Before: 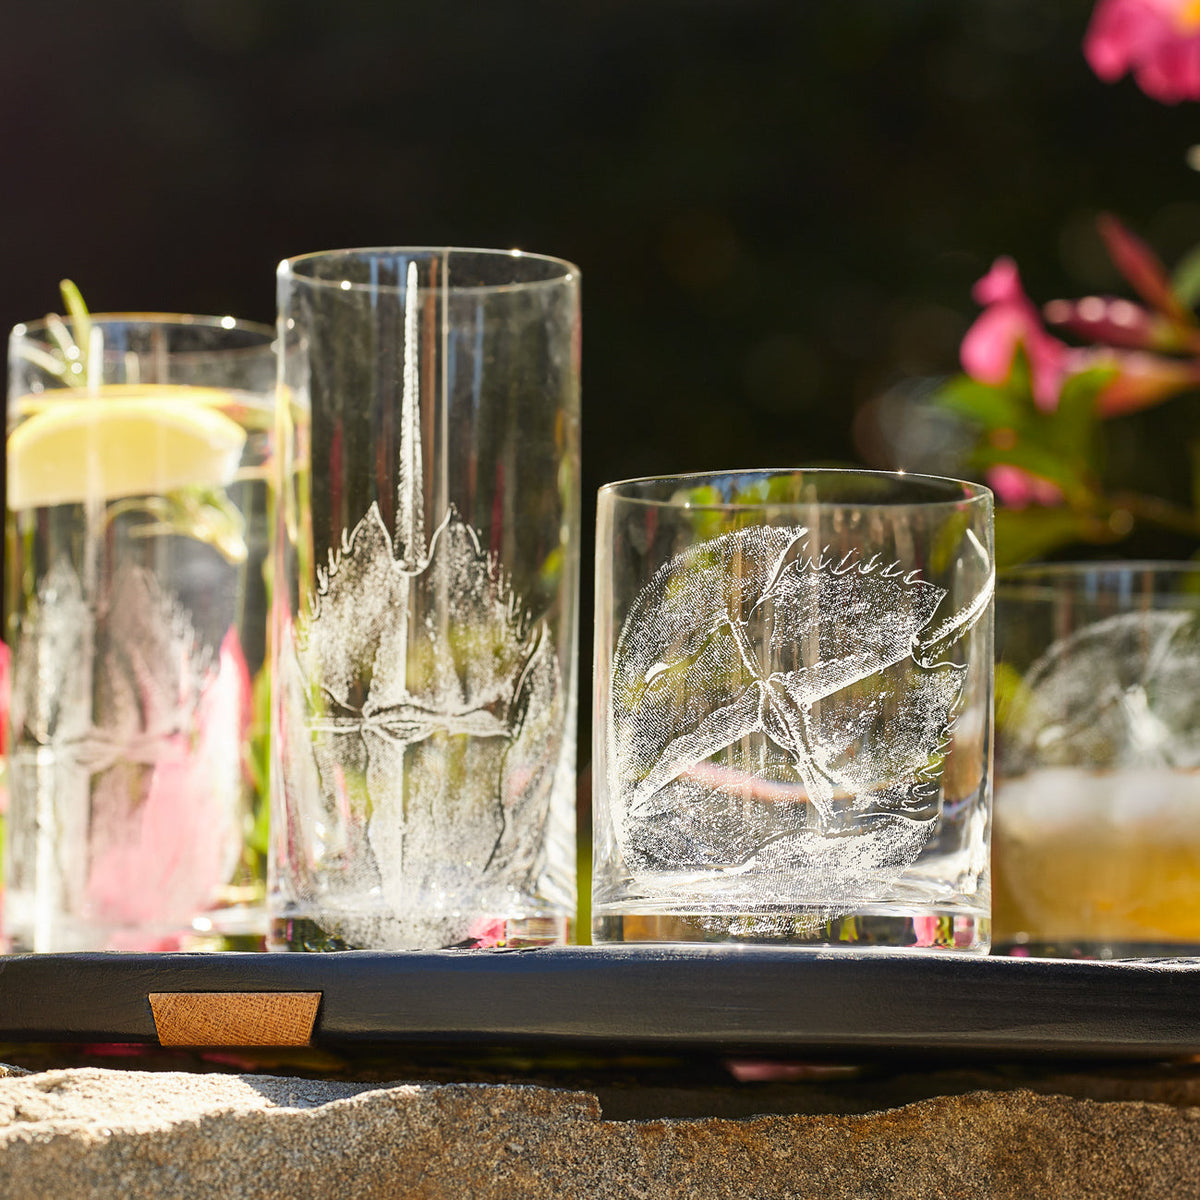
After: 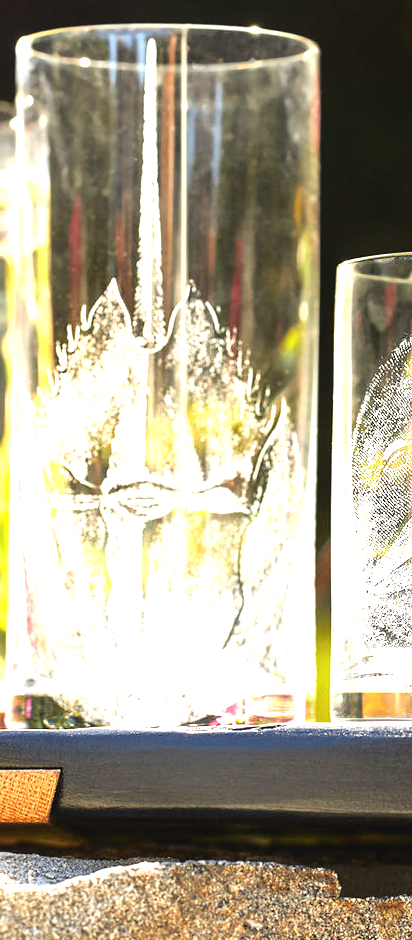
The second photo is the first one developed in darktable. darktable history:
exposure: black level correction -0.002, exposure 0.715 EV, compensate highlight preservation false
tone equalizer: -8 EV -0.74 EV, -7 EV -0.735 EV, -6 EV -0.625 EV, -5 EV -0.39 EV, -3 EV 0.399 EV, -2 EV 0.6 EV, -1 EV 0.7 EV, +0 EV 0.765 EV, mask exposure compensation -0.506 EV
crop and rotate: left 21.769%, top 18.65%, right 43.842%, bottom 2.996%
